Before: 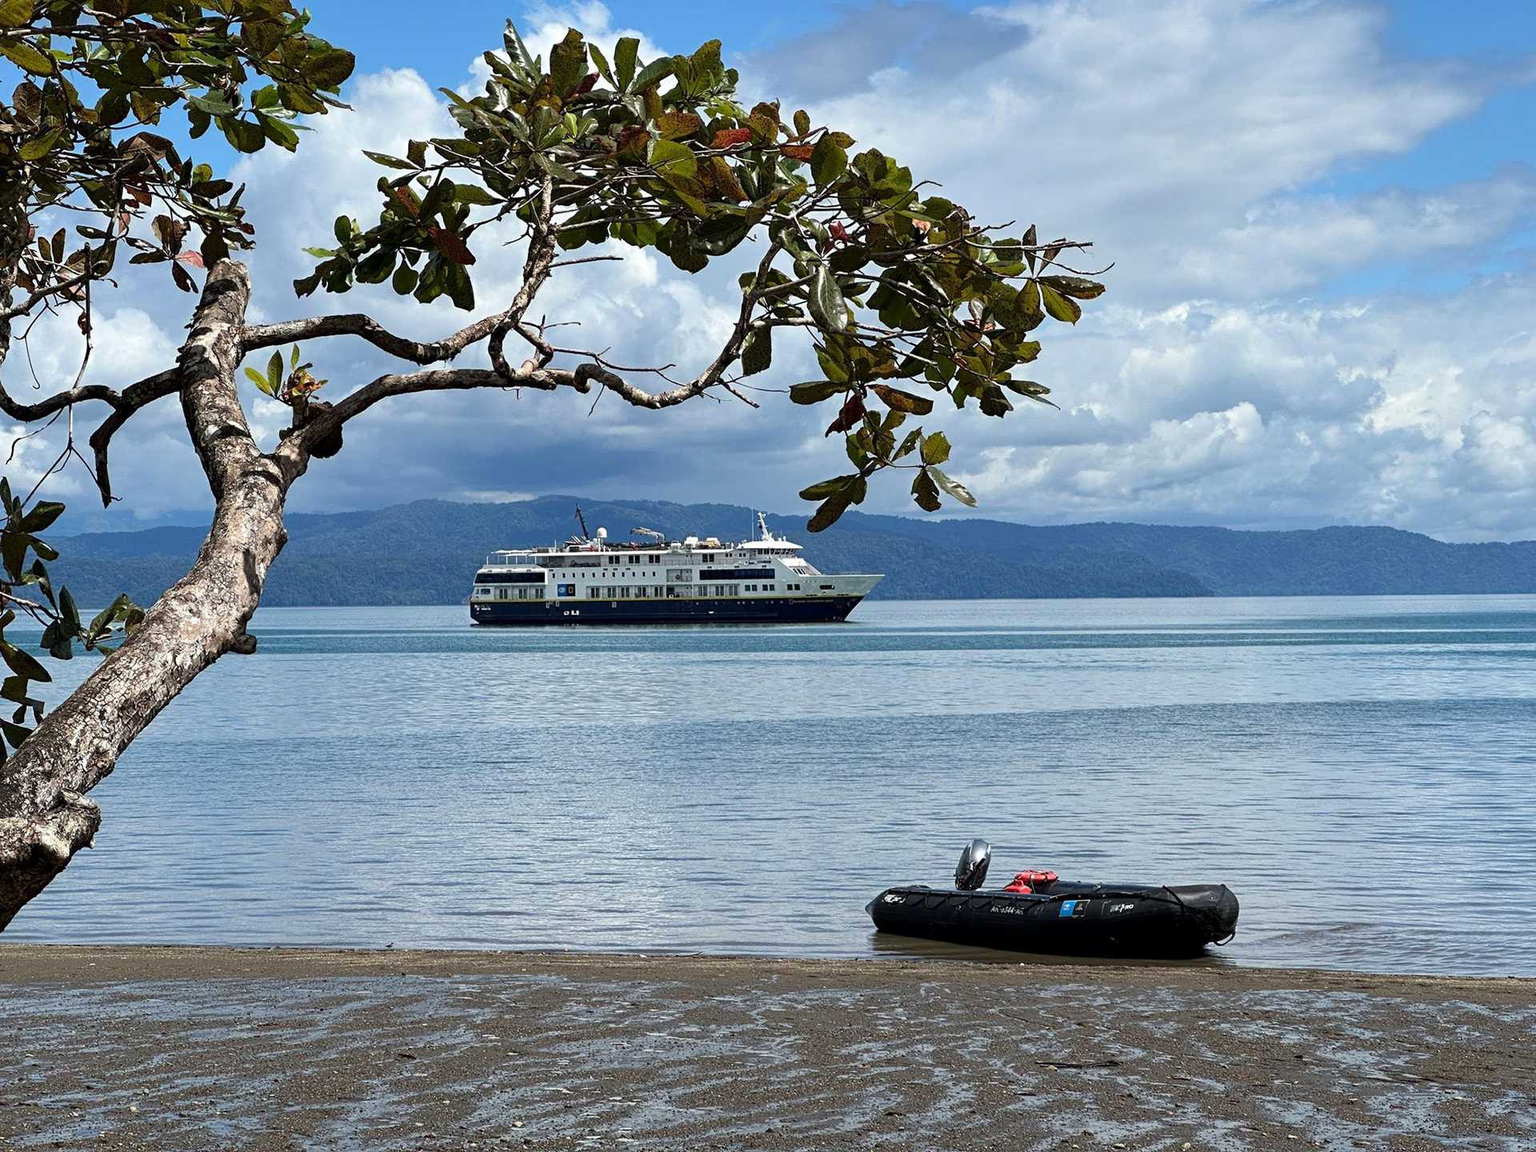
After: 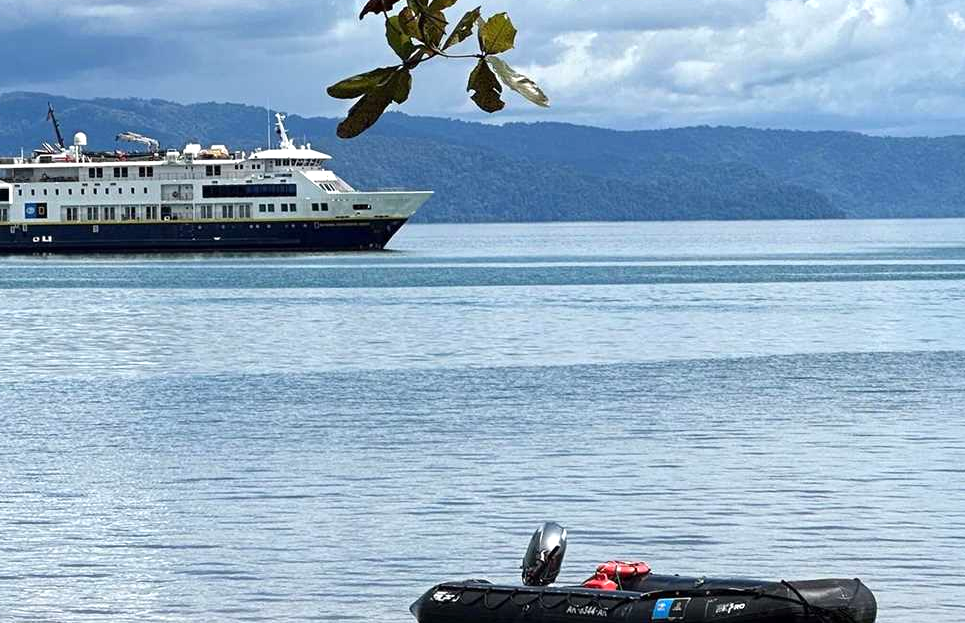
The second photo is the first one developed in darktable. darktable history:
exposure: exposure 0.375 EV, compensate highlight preservation false
crop: left 35.03%, top 36.625%, right 14.663%, bottom 20.057%
